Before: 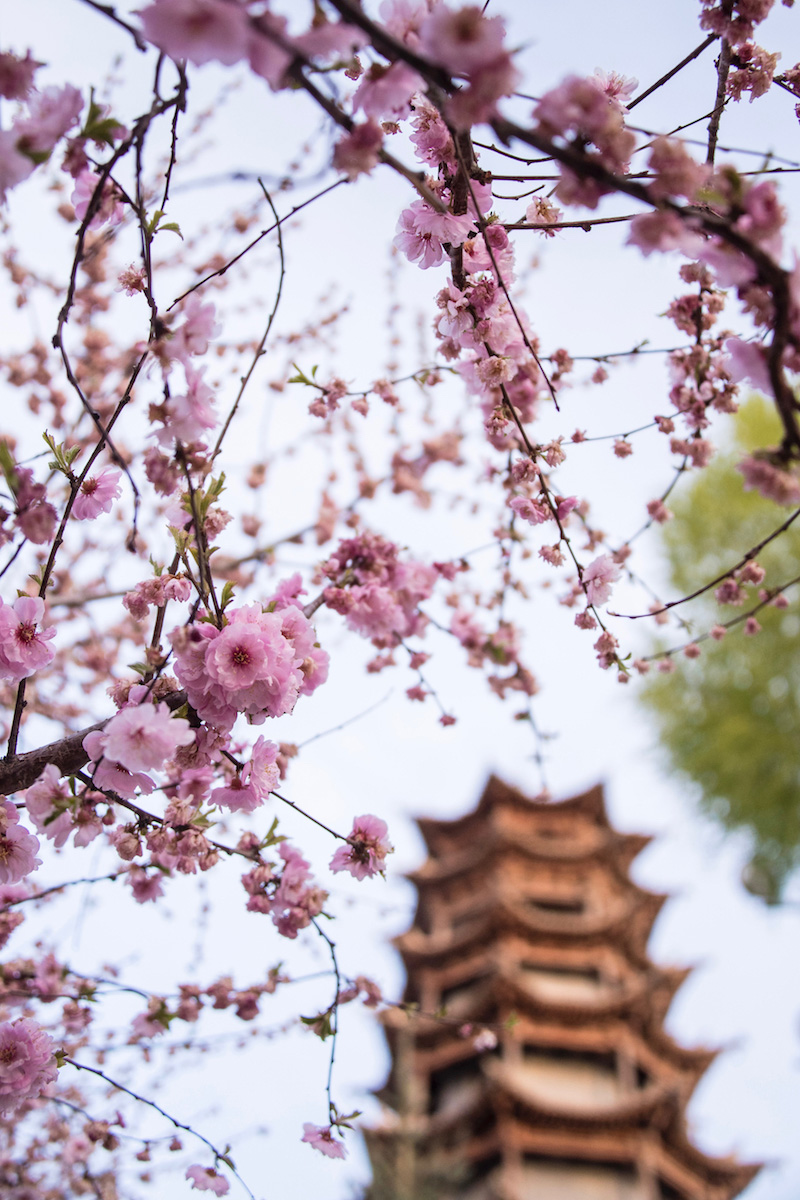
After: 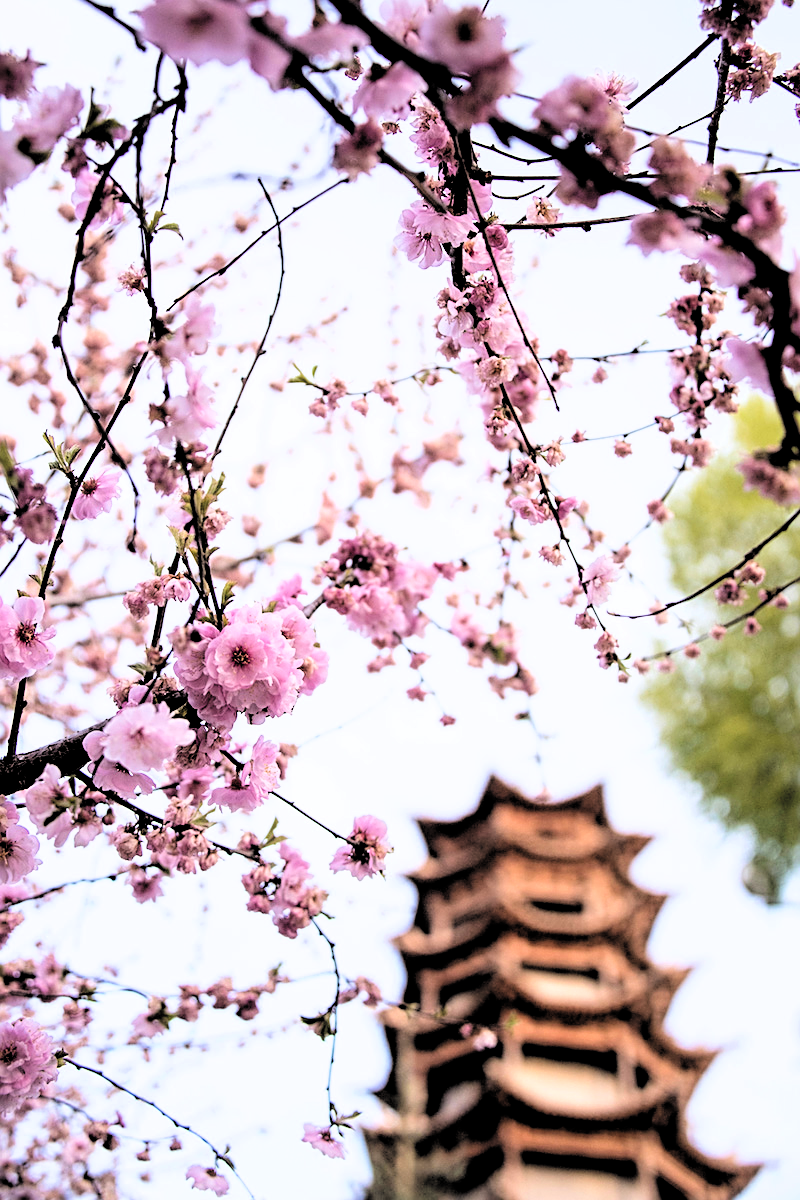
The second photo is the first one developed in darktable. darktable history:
filmic rgb: middle gray luminance 13.55%, black relative exposure -1.97 EV, white relative exposure 3.1 EV, threshold 6 EV, target black luminance 0%, hardness 1.79, latitude 59.23%, contrast 1.728, highlights saturation mix 5%, shadows ↔ highlights balance -37.52%, add noise in highlights 0, color science v3 (2019), use custom middle-gray values true, iterations of high-quality reconstruction 0, contrast in highlights soft, enable highlight reconstruction true
sharpen: on, module defaults
